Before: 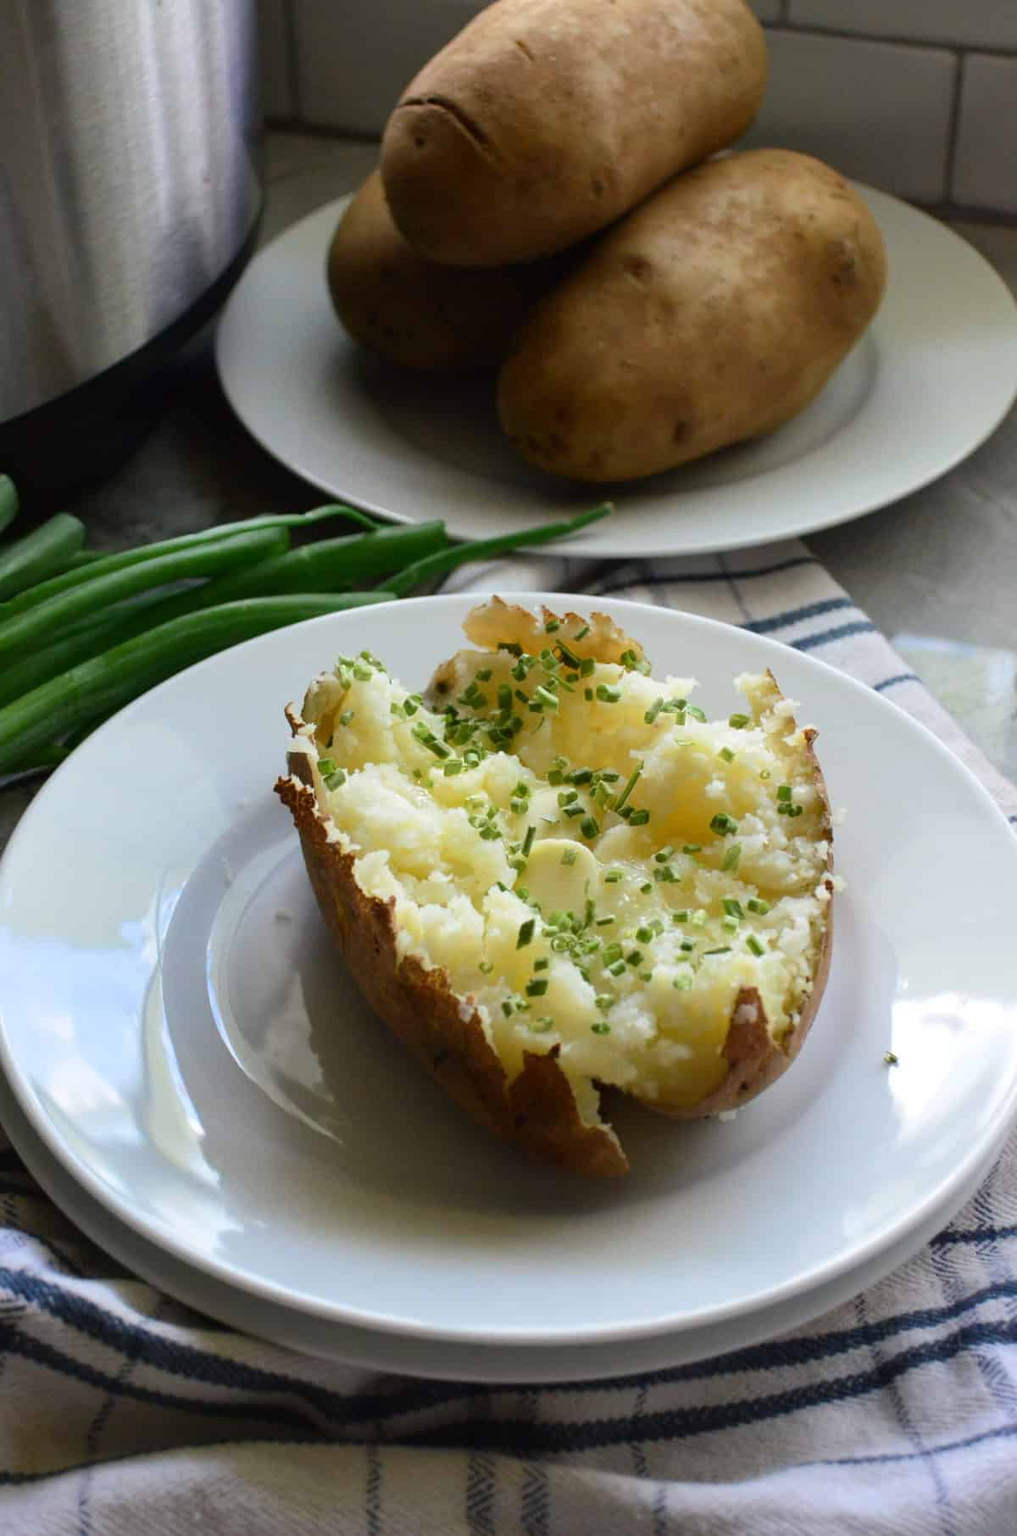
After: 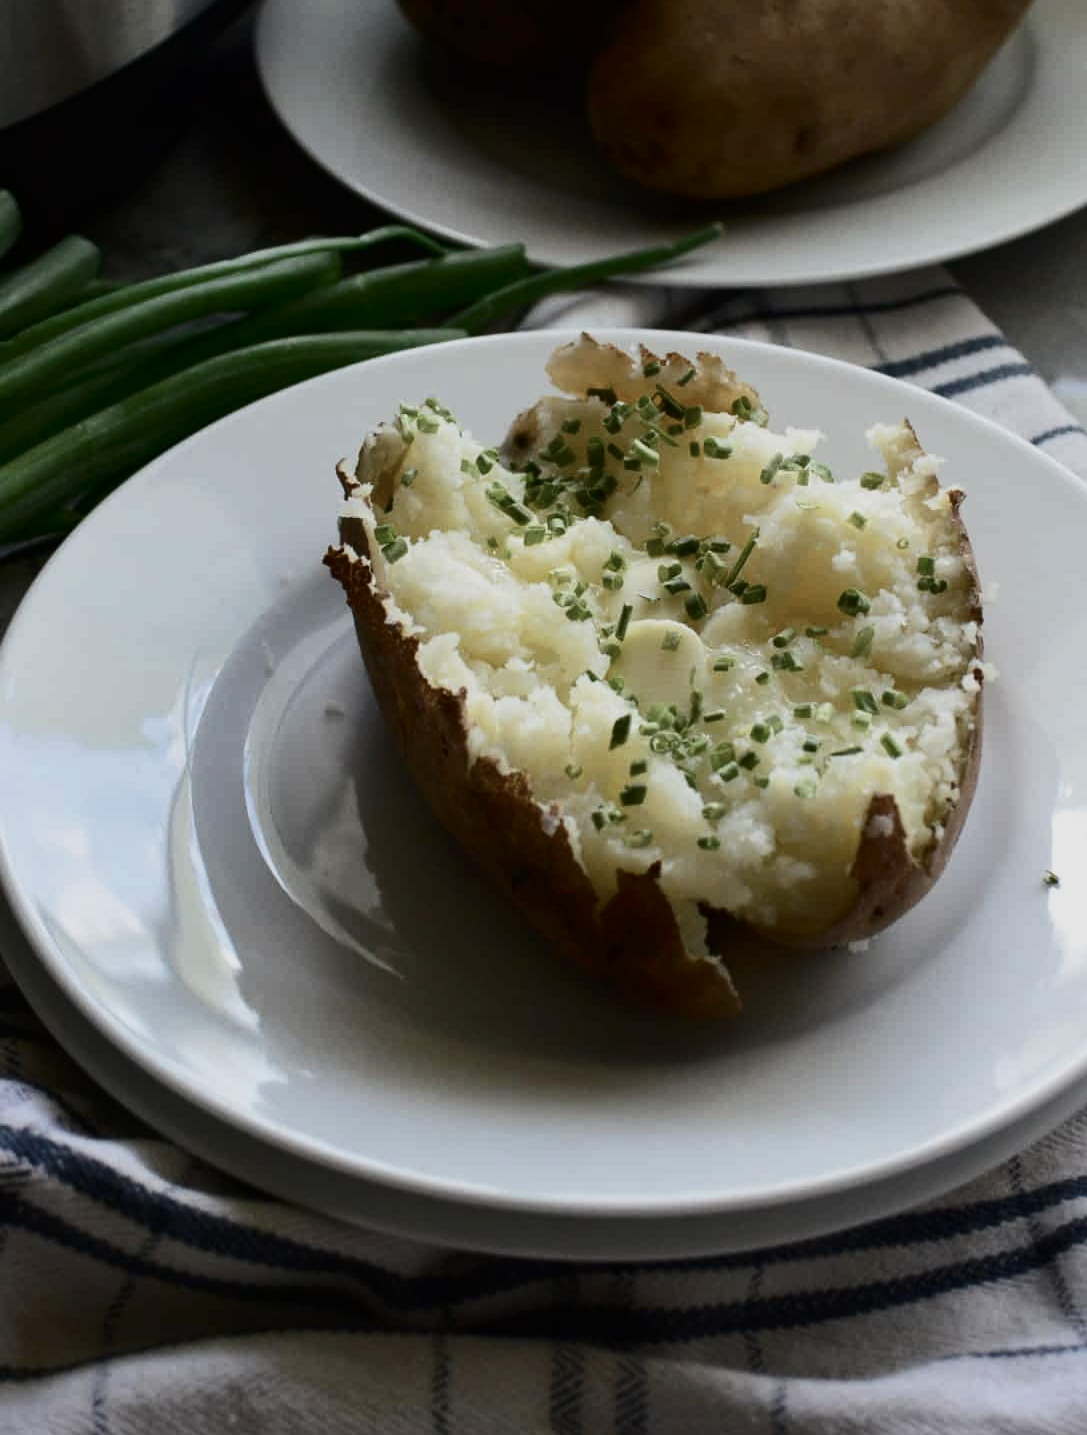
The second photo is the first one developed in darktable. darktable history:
crop: top 20.448%, right 9.384%, bottom 0.324%
contrast brightness saturation: contrast 0.25, saturation -0.317
exposure: exposure -0.596 EV, compensate highlight preservation false
